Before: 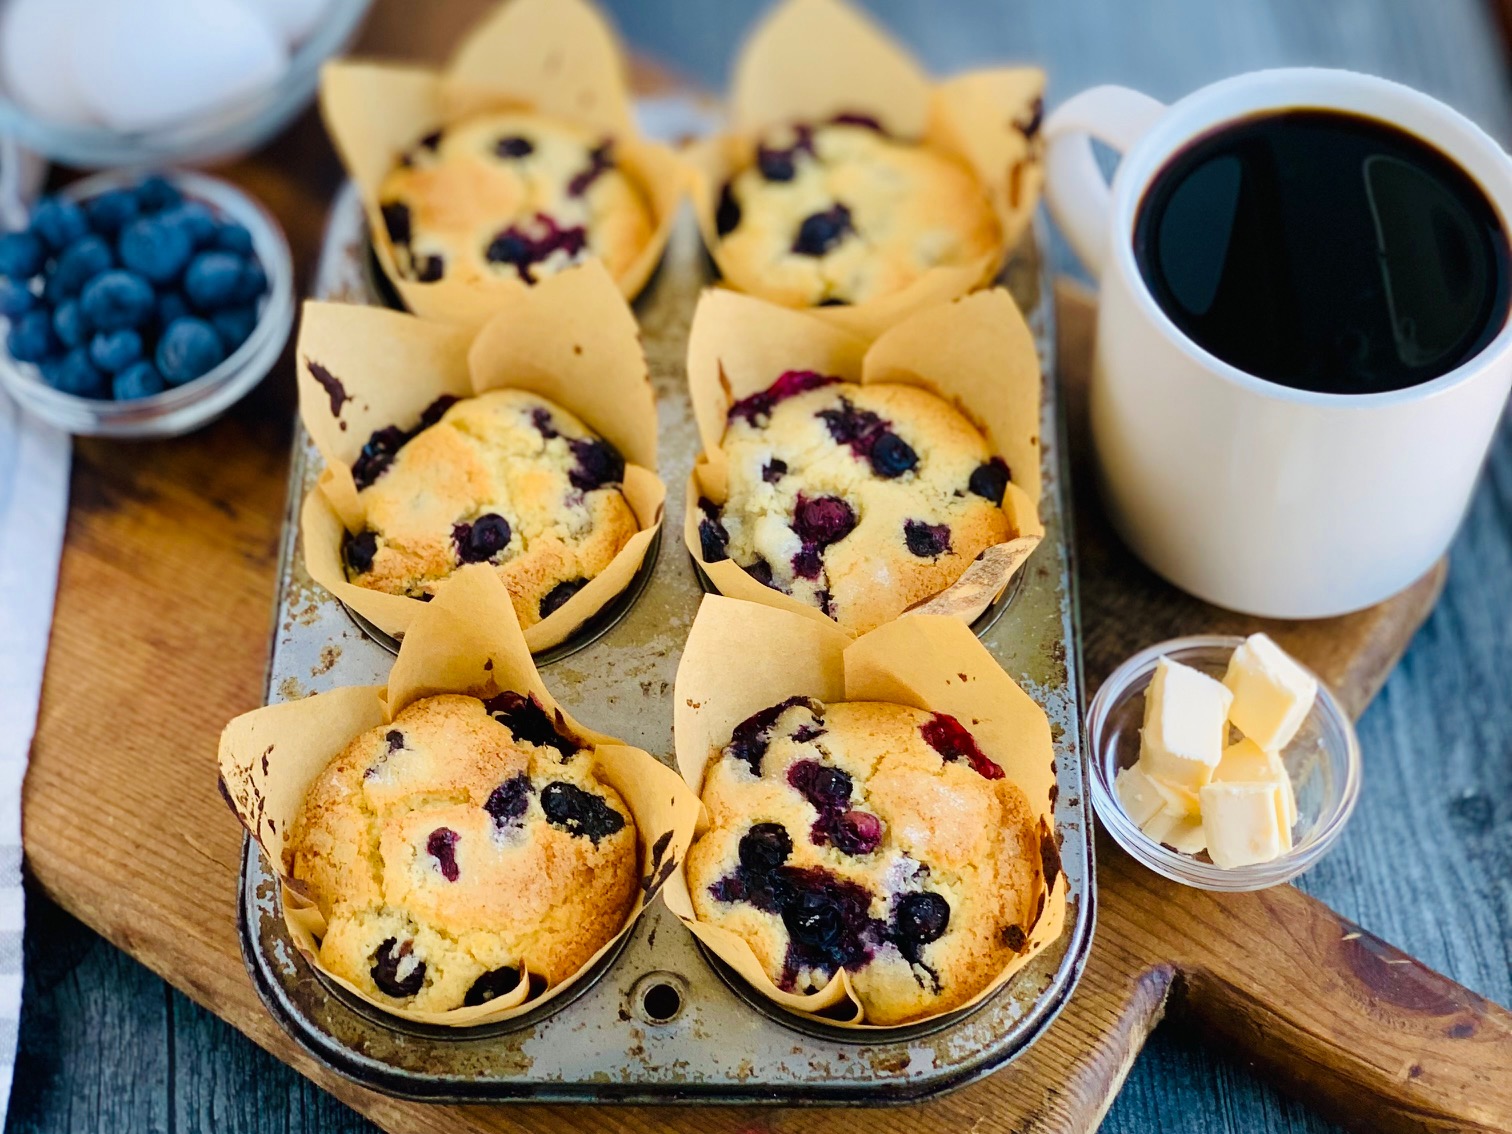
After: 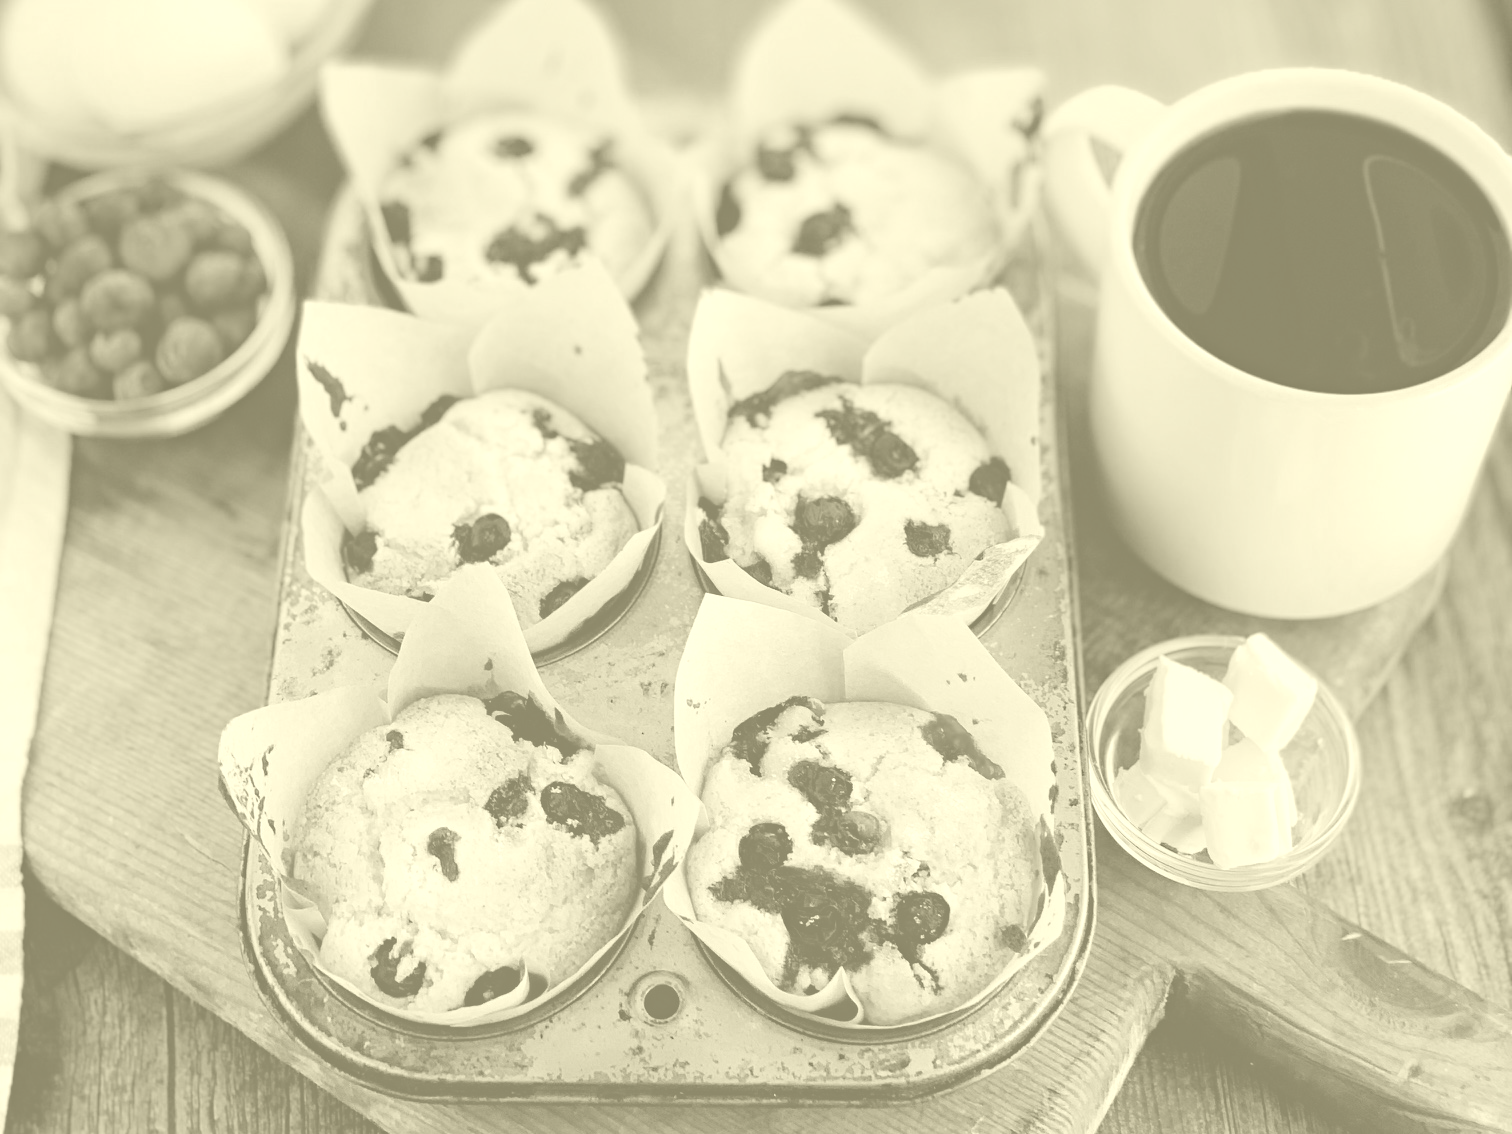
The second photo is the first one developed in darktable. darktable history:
colorize: hue 43.2°, saturation 40%, version 1
white balance: red 0.983, blue 1.036
haze removal: compatibility mode true, adaptive false
